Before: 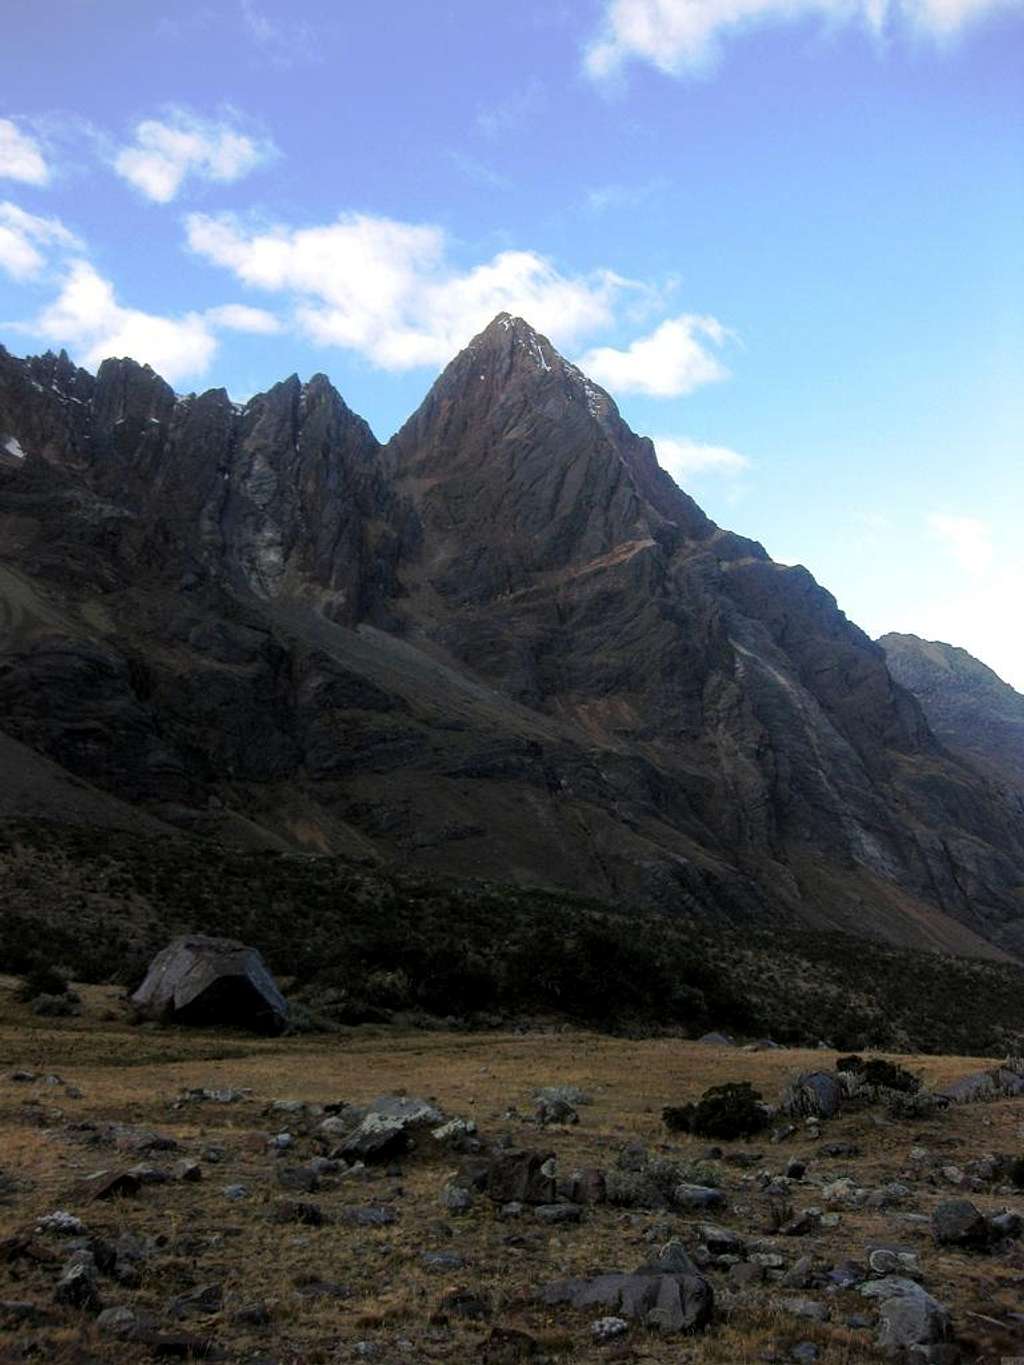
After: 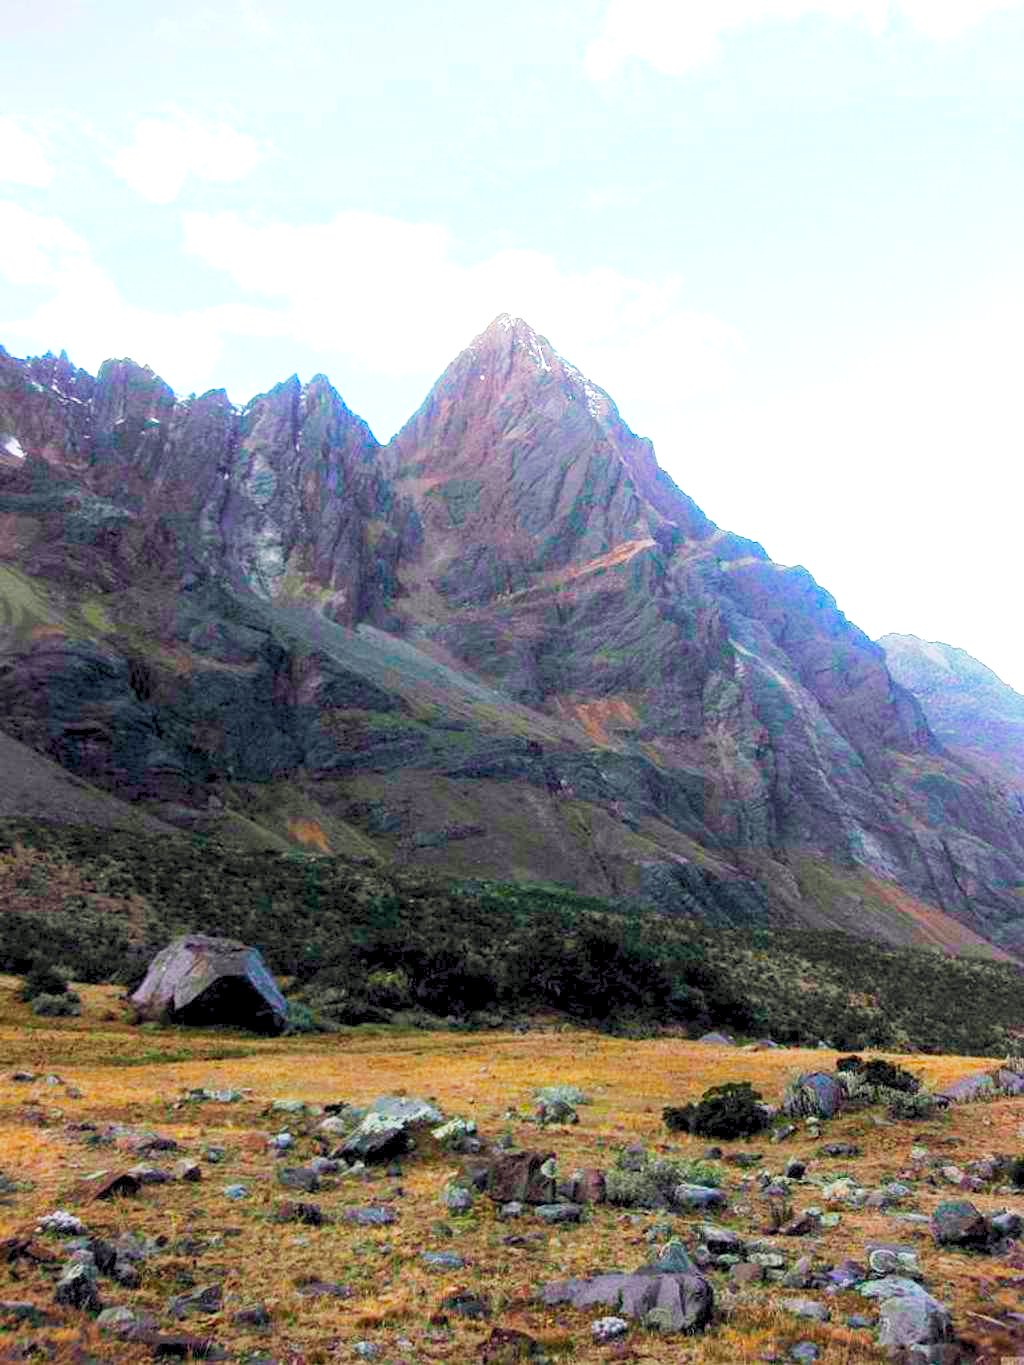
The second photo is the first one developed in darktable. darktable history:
levels: levels [0.008, 0.318, 0.836]
tone curve: curves: ch0 [(0, 0) (0.15, 0.17) (0.452, 0.437) (0.611, 0.588) (0.751, 0.749) (1, 1)]; ch1 [(0, 0) (0.325, 0.327) (0.413, 0.442) (0.475, 0.467) (0.512, 0.522) (0.541, 0.55) (0.617, 0.612) (0.695, 0.697) (1, 1)]; ch2 [(0, 0) (0.386, 0.397) (0.452, 0.459) (0.505, 0.498) (0.536, 0.546) (0.574, 0.571) (0.633, 0.653) (1, 1)], color space Lab, independent channels, preserve colors none
base curve: curves: ch0 [(0, 0) (0.028, 0.03) (0.121, 0.232) (0.46, 0.748) (0.859, 0.968) (1, 1)], preserve colors none
